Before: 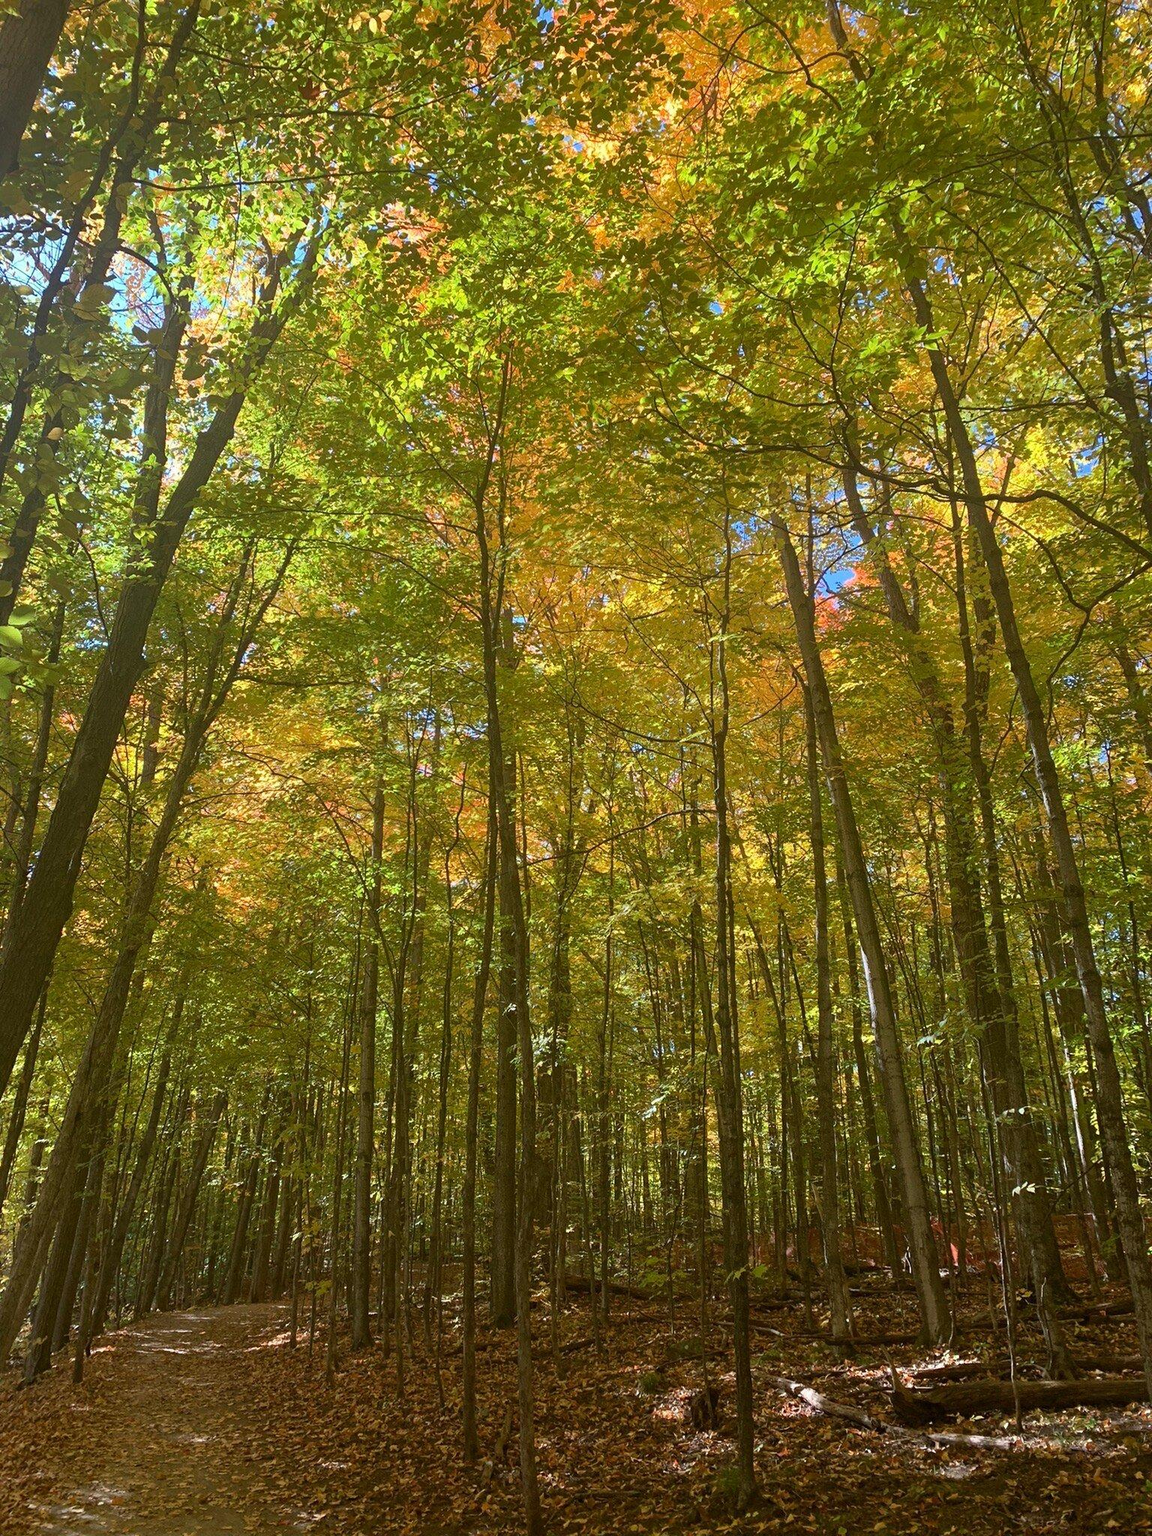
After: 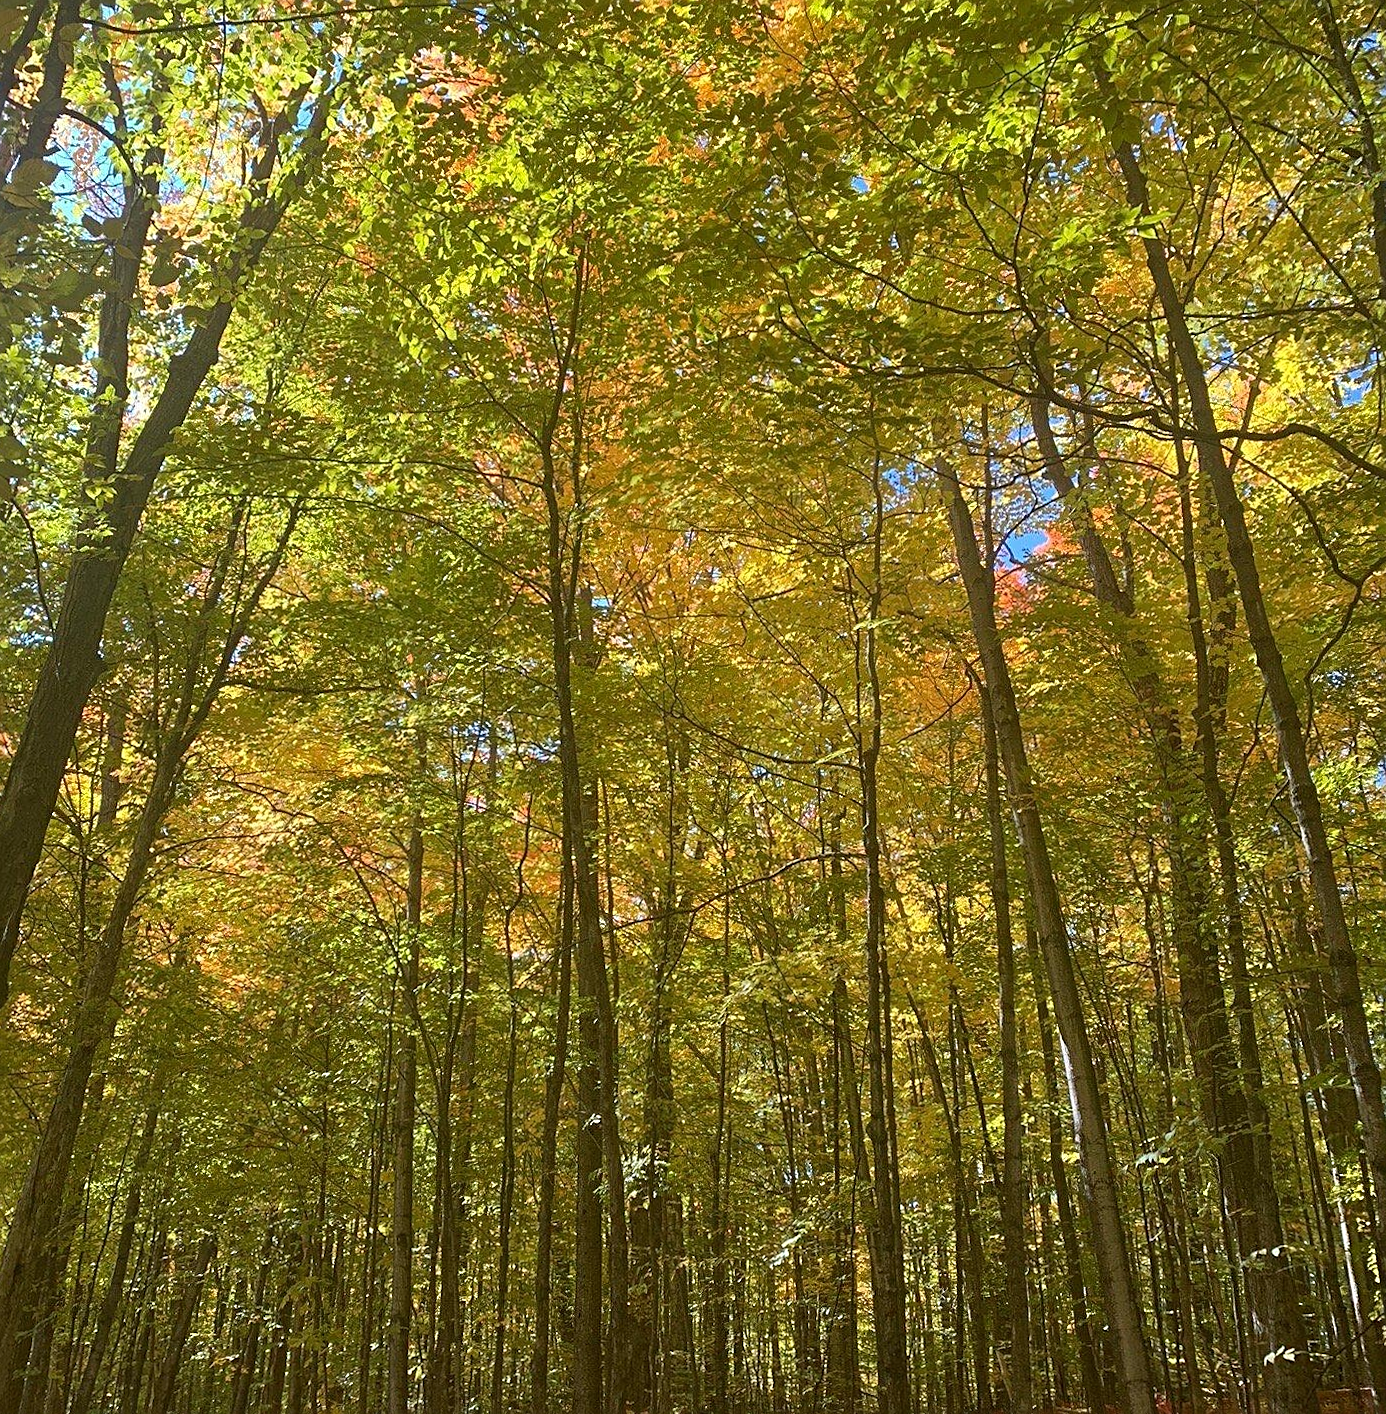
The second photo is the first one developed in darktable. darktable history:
base curve: exposure shift 0, preserve colors none
sharpen: on, module defaults
crop: left 5.596%, top 10.314%, right 3.534%, bottom 19.395%
color zones: curves: ch2 [(0, 0.5) (0.143, 0.5) (0.286, 0.489) (0.415, 0.421) (0.571, 0.5) (0.714, 0.5) (0.857, 0.5) (1, 0.5)]
rotate and perspective: rotation -0.45°, automatic cropping original format, crop left 0.008, crop right 0.992, crop top 0.012, crop bottom 0.988
